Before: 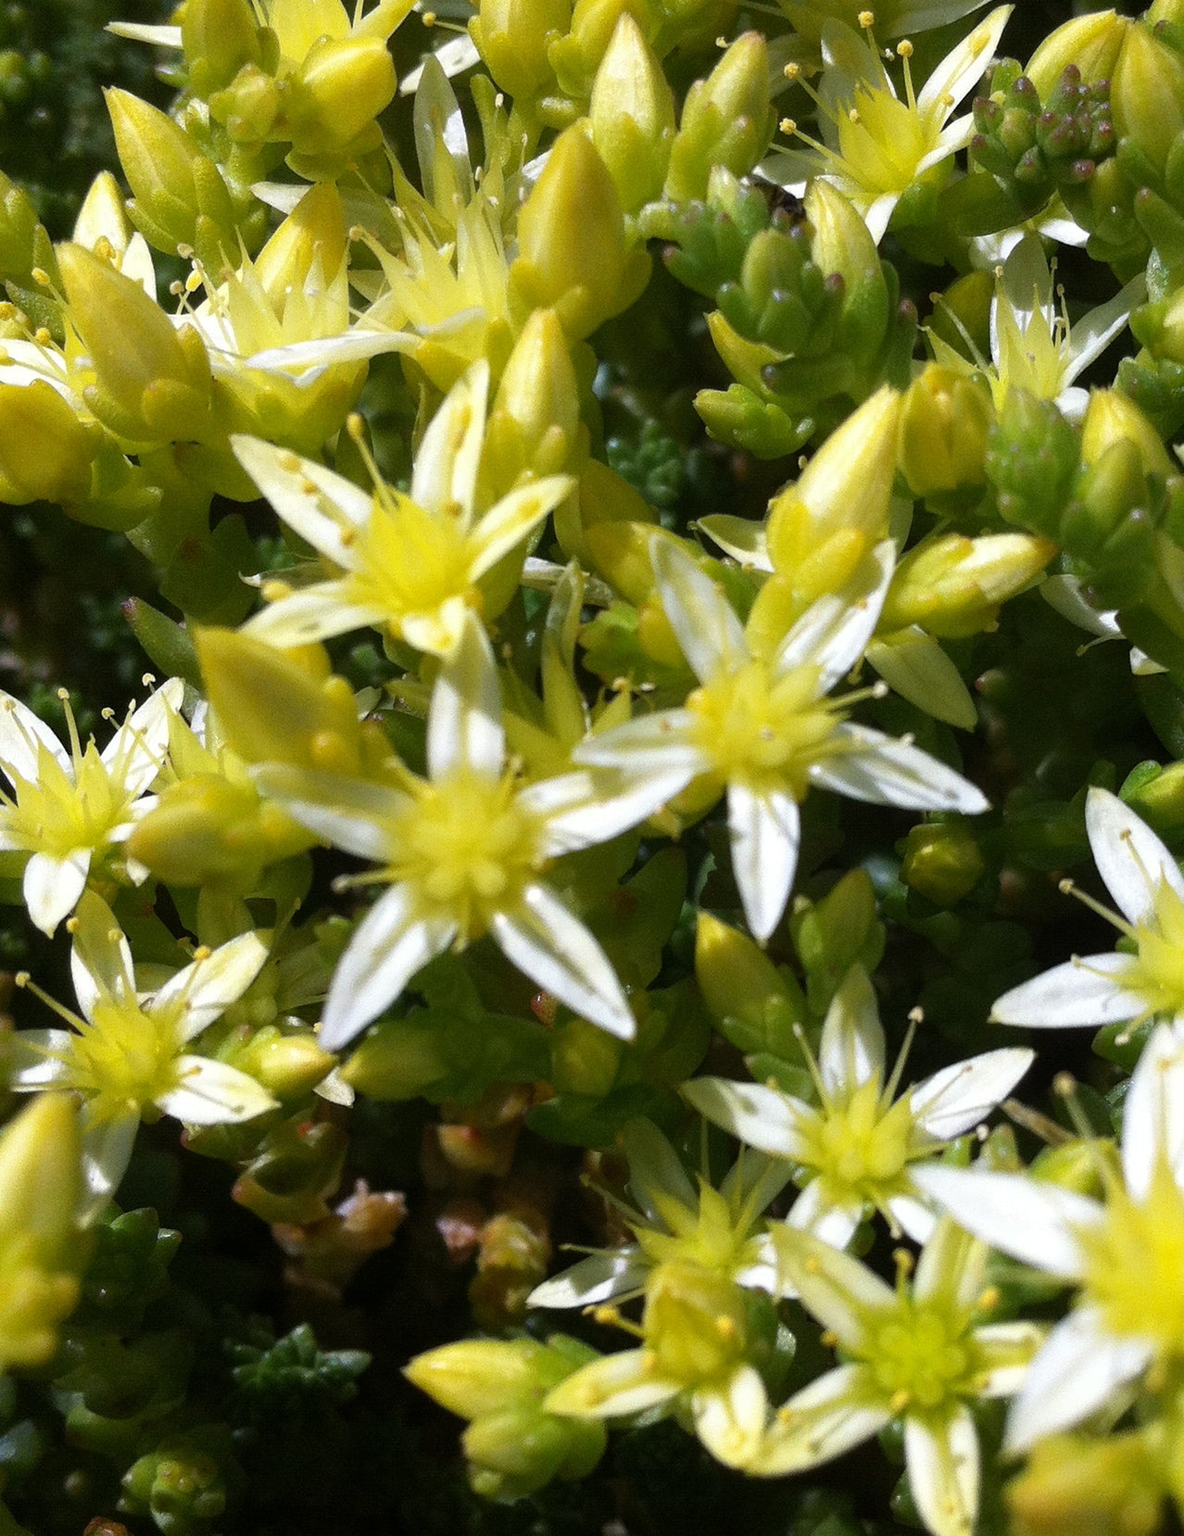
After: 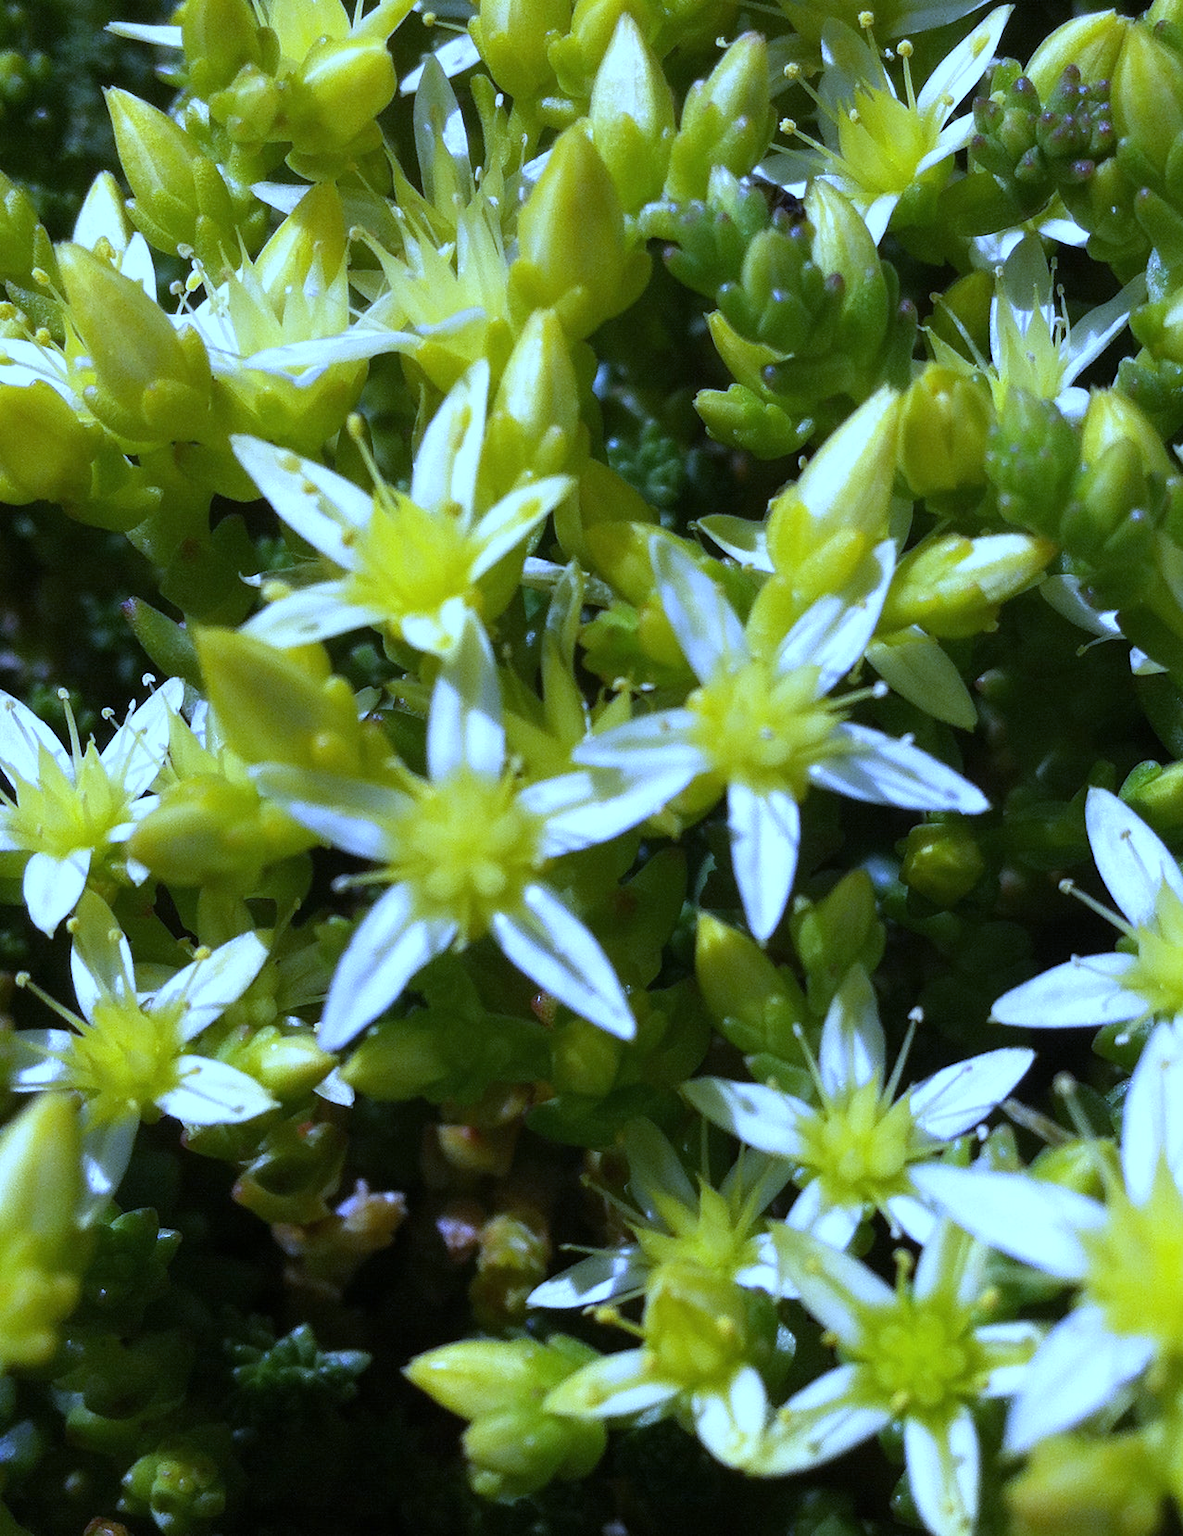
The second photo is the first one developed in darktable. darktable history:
white balance: red 0.766, blue 1.537
shadows and highlights: shadows 12, white point adjustment 1.2, highlights -0.36, soften with gaussian
